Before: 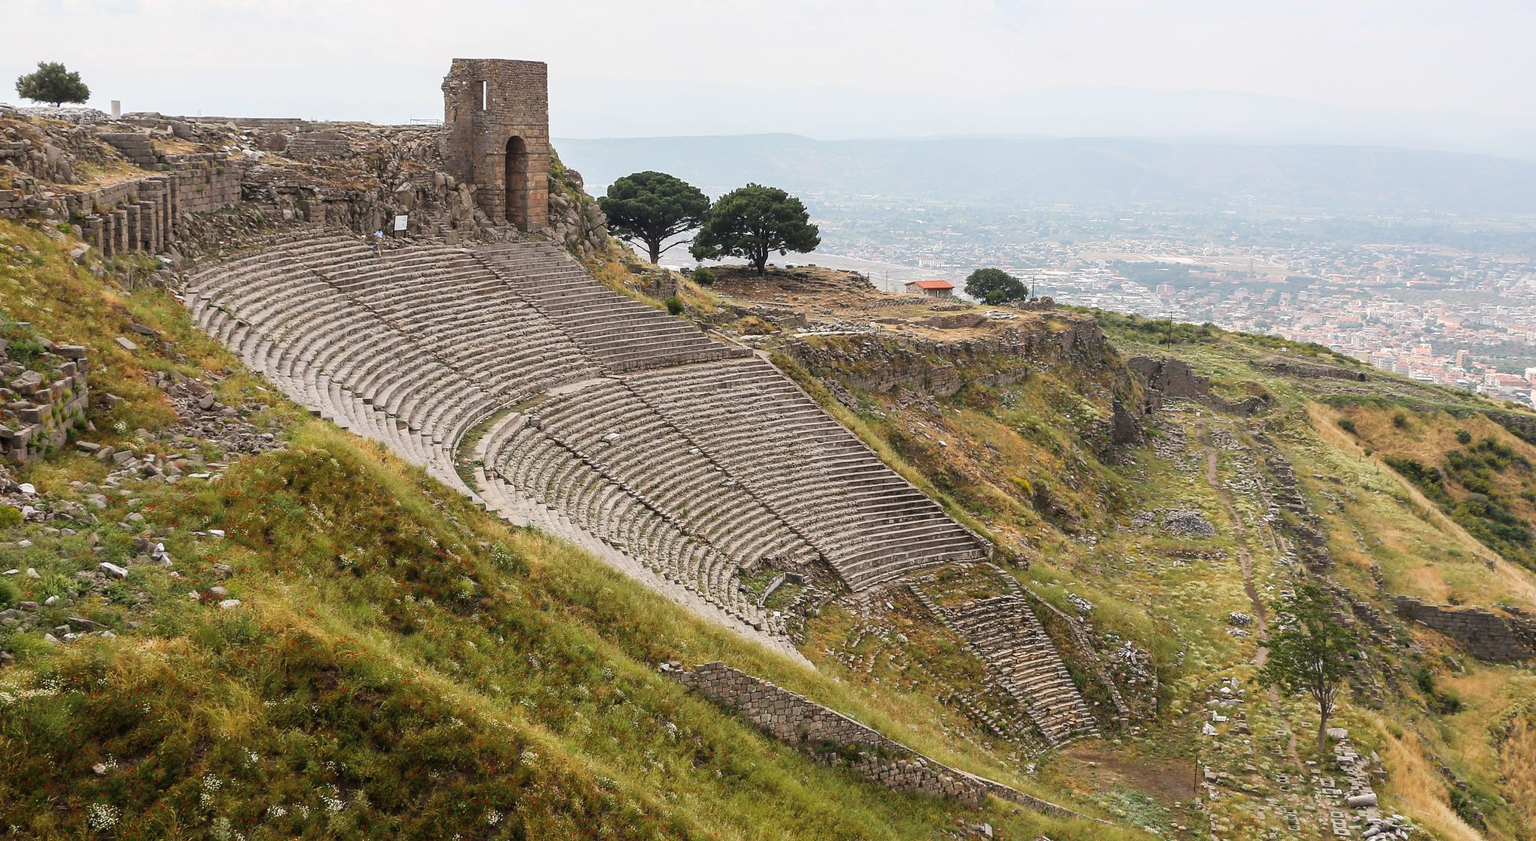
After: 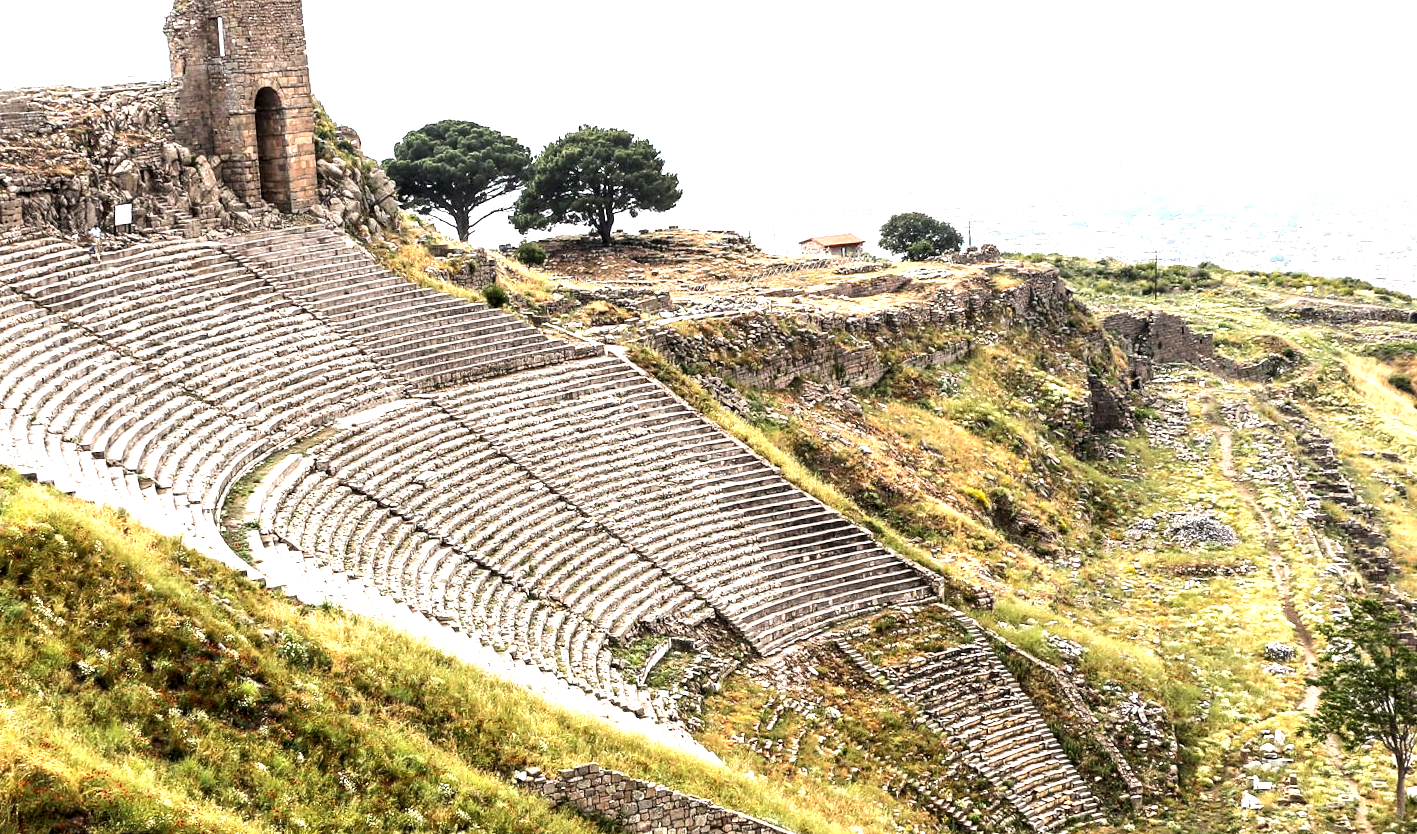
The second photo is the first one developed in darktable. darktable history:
crop: left 16.768%, top 8.653%, right 8.362%, bottom 12.485%
local contrast: detail 135%, midtone range 0.75
rotate and perspective: rotation -4.57°, crop left 0.054, crop right 0.944, crop top 0.087, crop bottom 0.914
exposure: black level correction 0, exposure 0.7 EV, compensate exposure bias true, compensate highlight preservation false
tone equalizer: -8 EV -0.75 EV, -7 EV -0.7 EV, -6 EV -0.6 EV, -5 EV -0.4 EV, -3 EV 0.4 EV, -2 EV 0.6 EV, -1 EV 0.7 EV, +0 EV 0.75 EV, edges refinement/feathering 500, mask exposure compensation -1.57 EV, preserve details no
